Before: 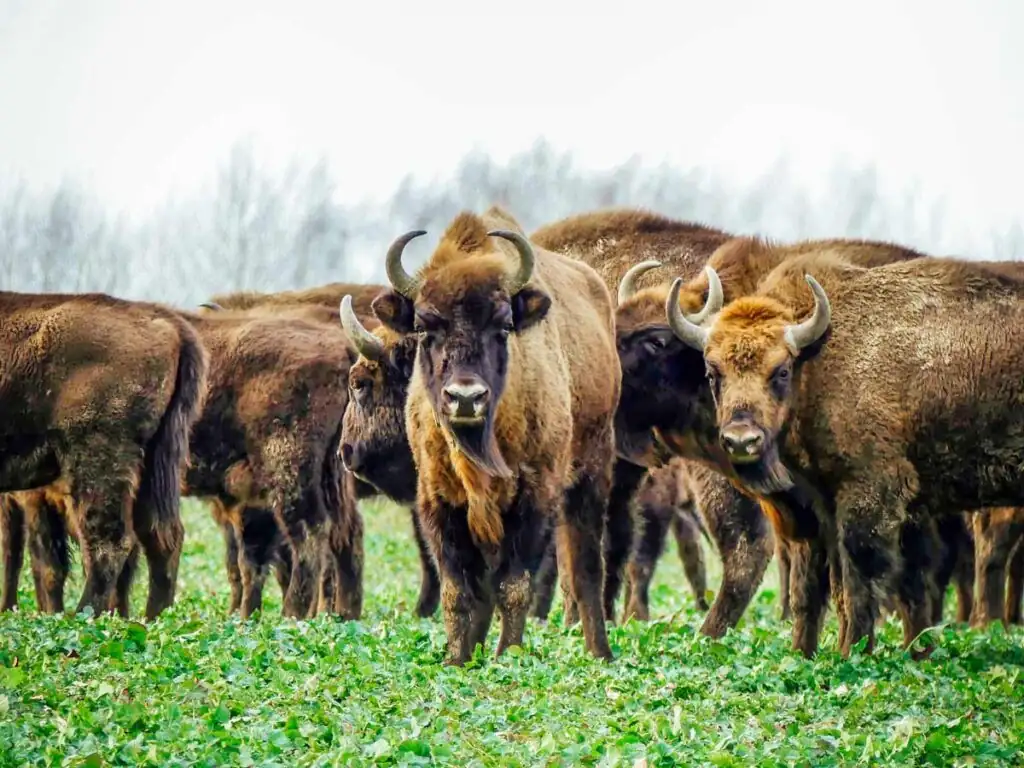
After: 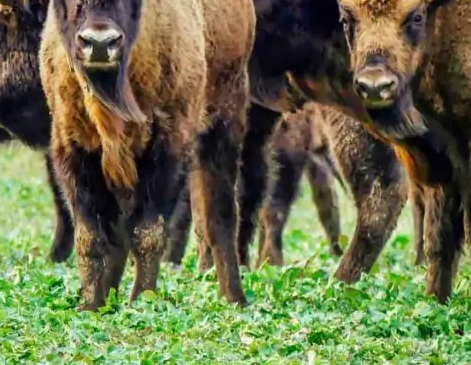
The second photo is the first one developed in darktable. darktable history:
crop: left 35.777%, top 46.328%, right 18.226%, bottom 6.062%
